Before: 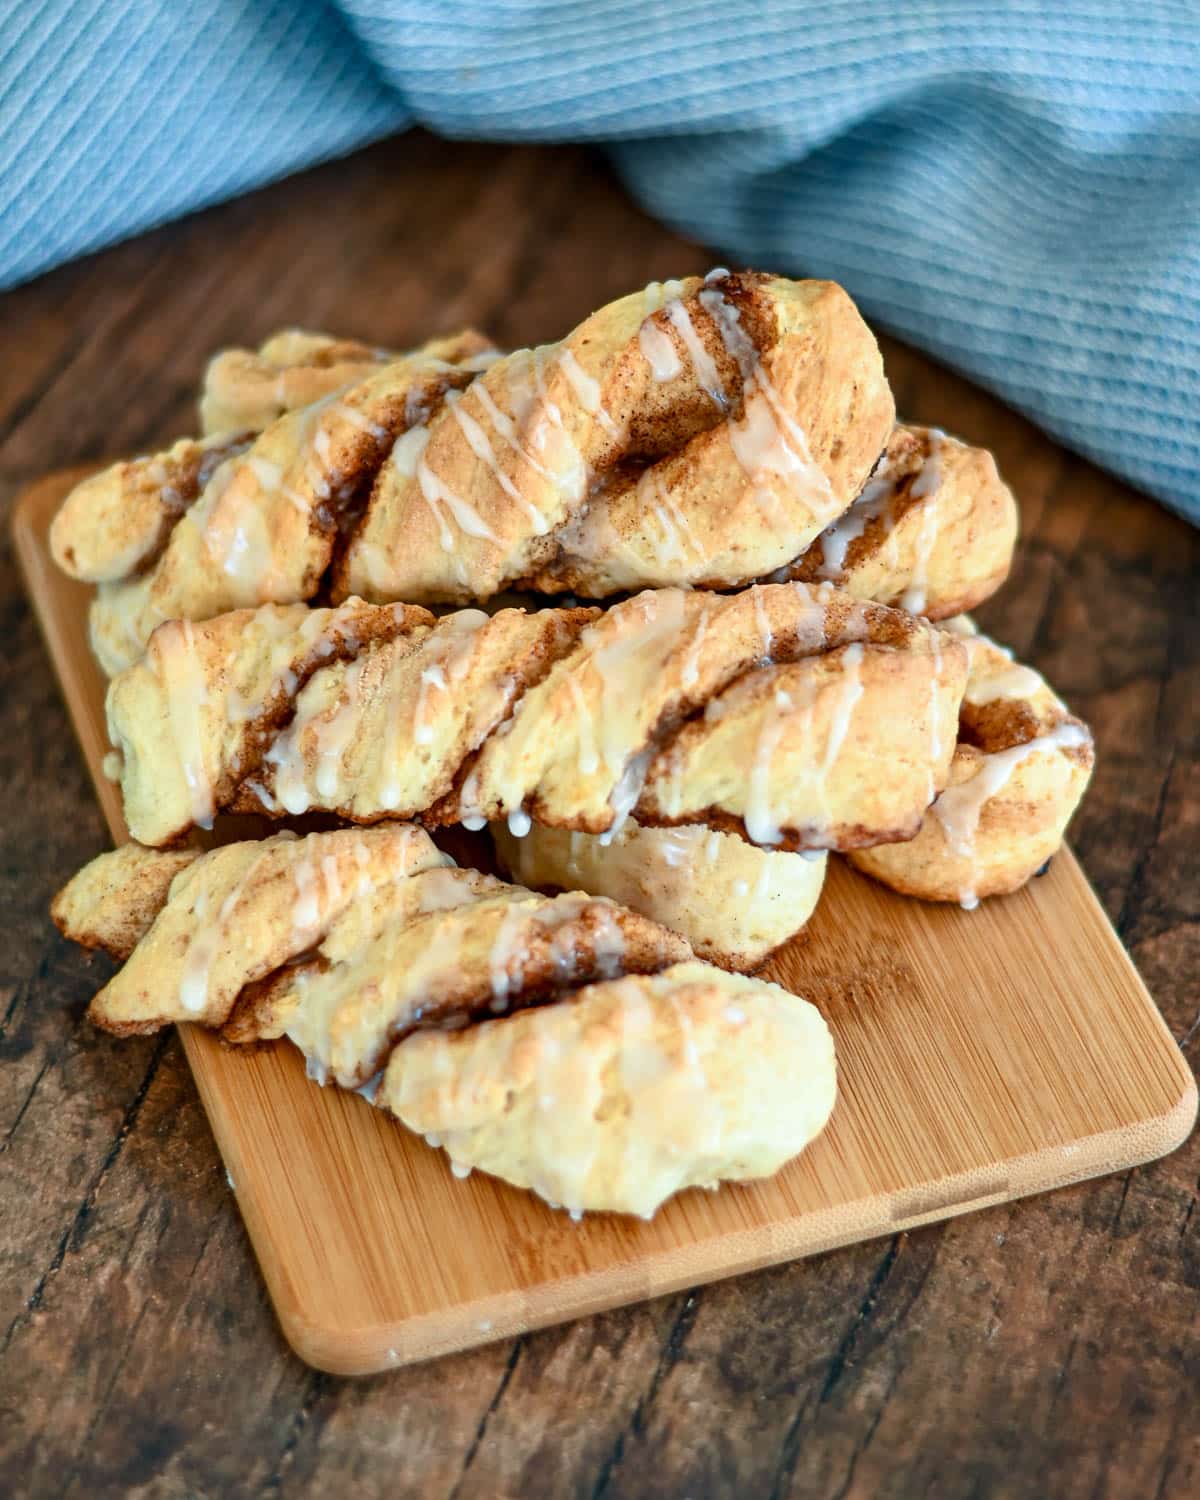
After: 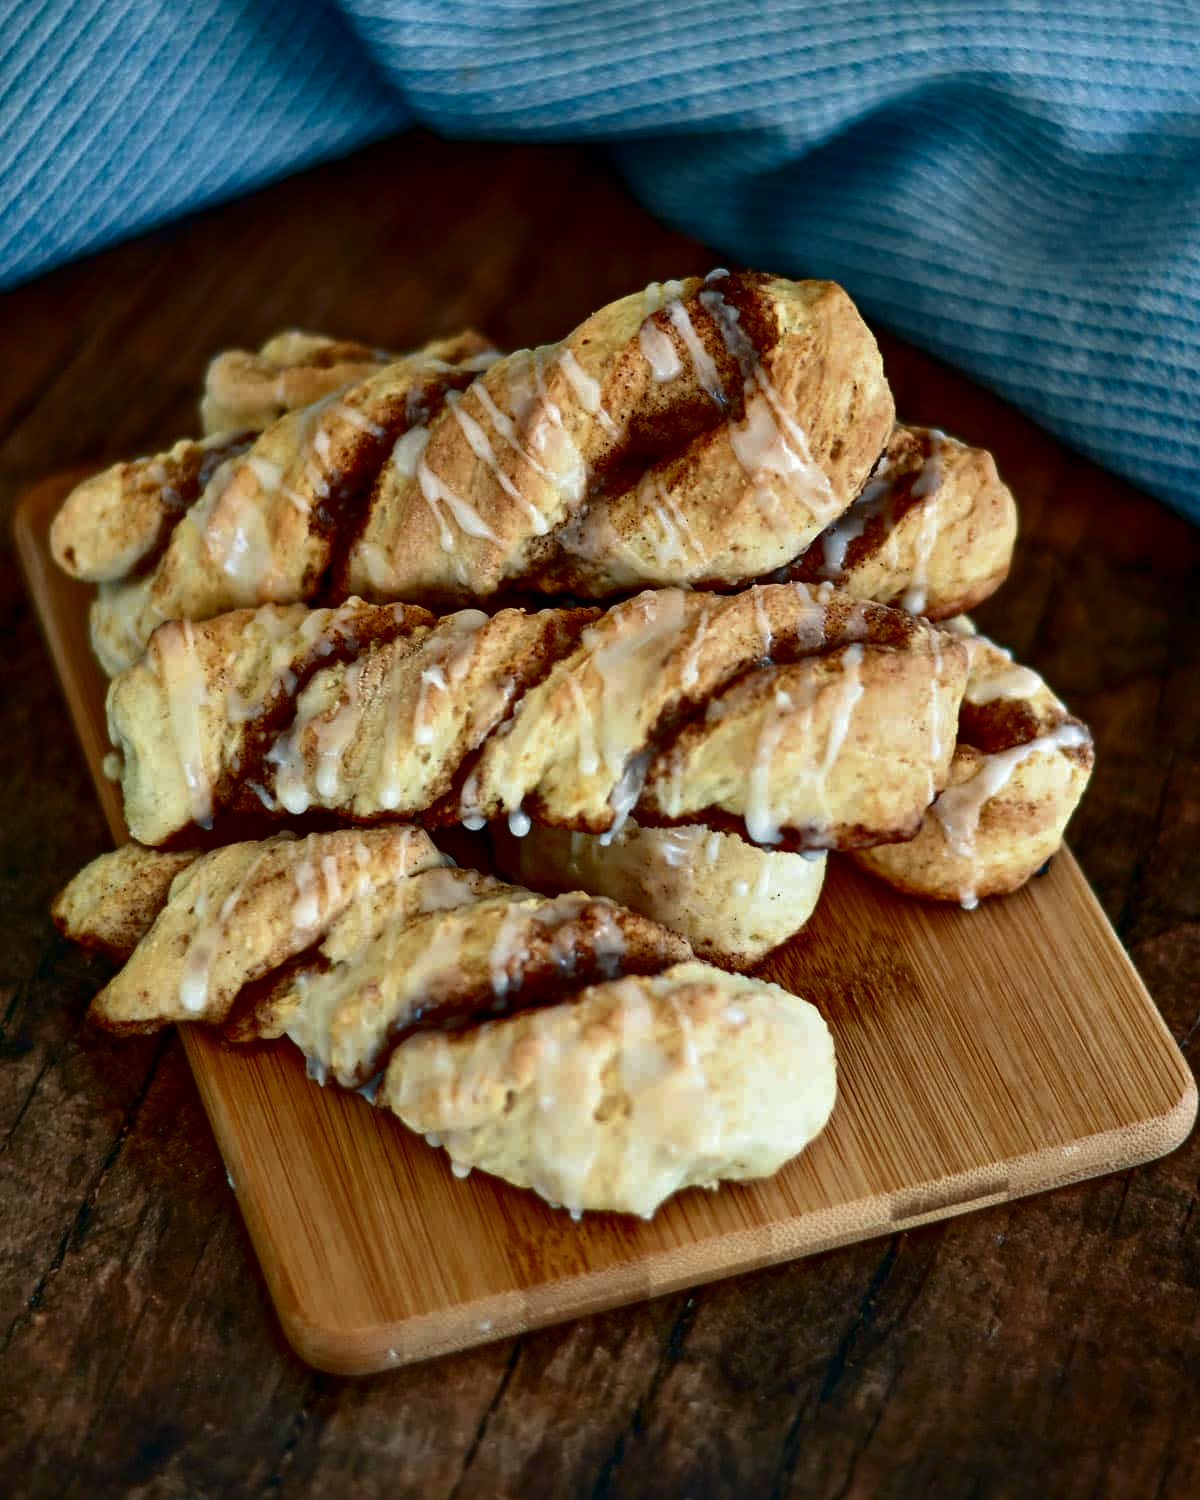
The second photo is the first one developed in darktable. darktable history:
tone equalizer: on, module defaults
contrast brightness saturation: brightness -0.52
